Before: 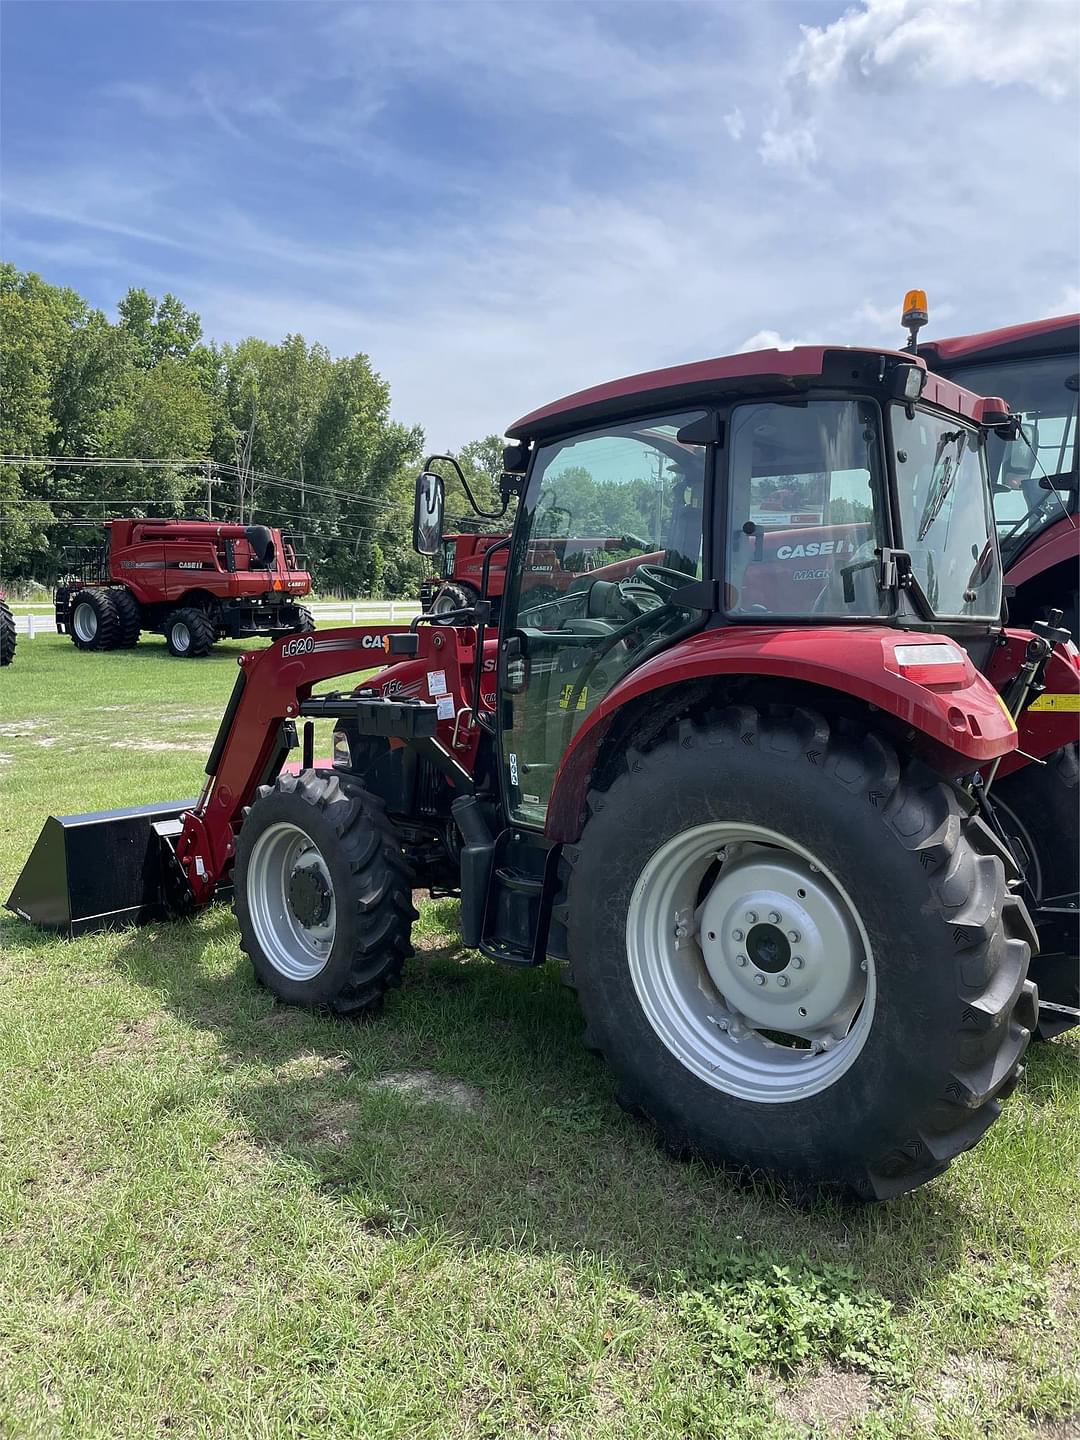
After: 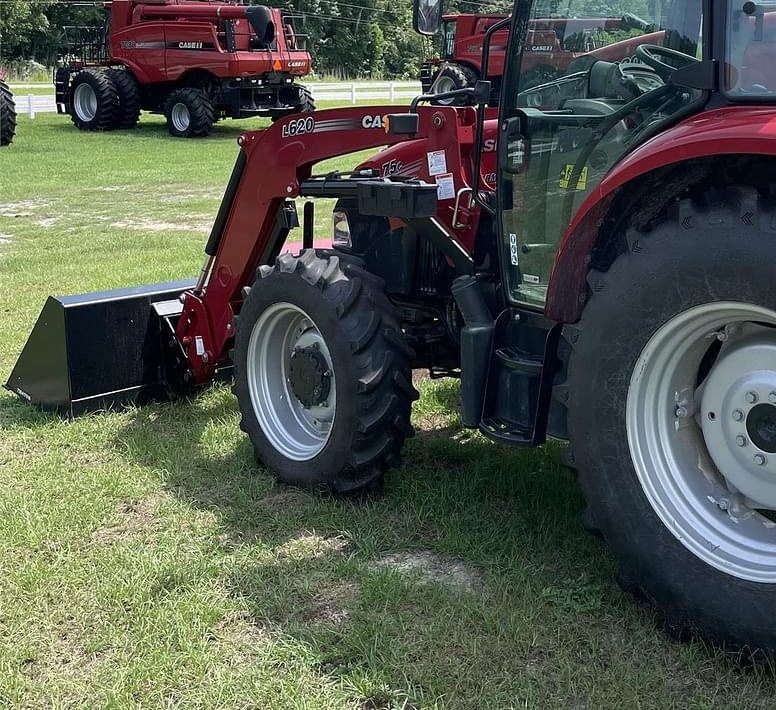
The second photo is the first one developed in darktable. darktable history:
crop: top 36.122%, right 28.148%, bottom 14.513%
